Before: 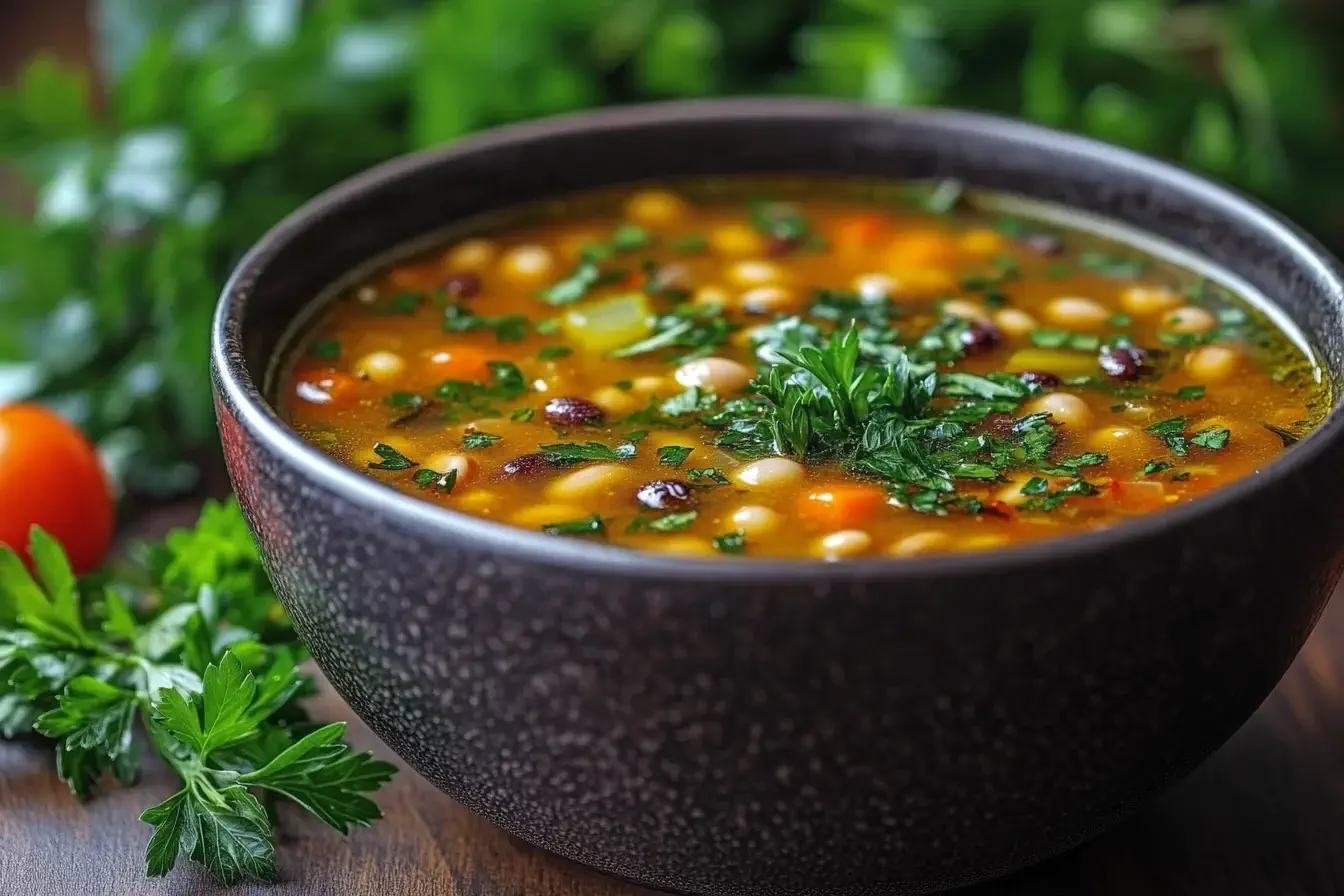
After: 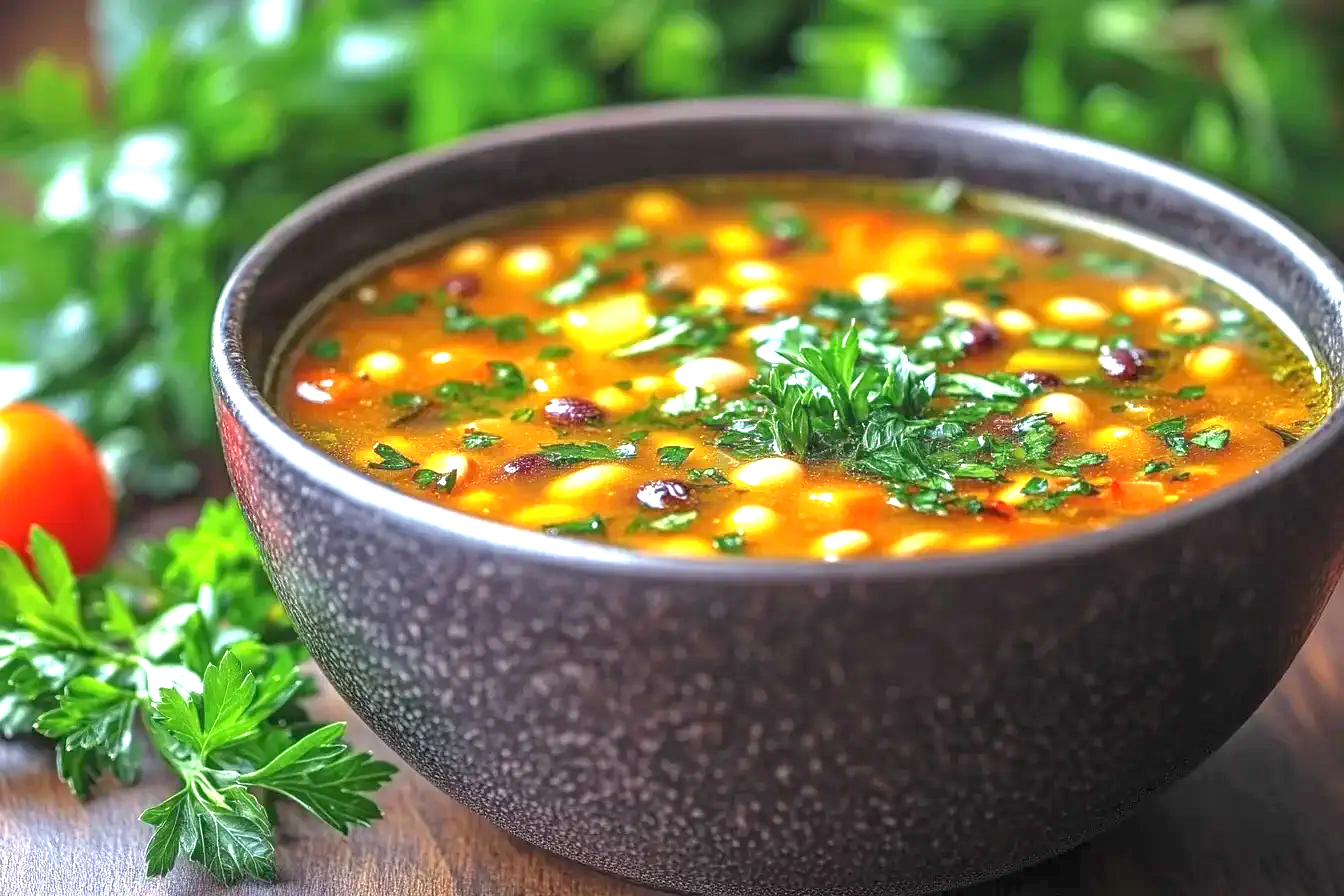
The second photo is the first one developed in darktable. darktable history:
exposure: black level correction 0, exposure 1.75 EV, compensate exposure bias true, compensate highlight preservation false
tone equalizer: -8 EV 0.25 EV, -7 EV 0.417 EV, -6 EV 0.417 EV, -5 EV 0.25 EV, -3 EV -0.25 EV, -2 EV -0.417 EV, -1 EV -0.417 EV, +0 EV -0.25 EV, edges refinement/feathering 500, mask exposure compensation -1.57 EV, preserve details guided filter
